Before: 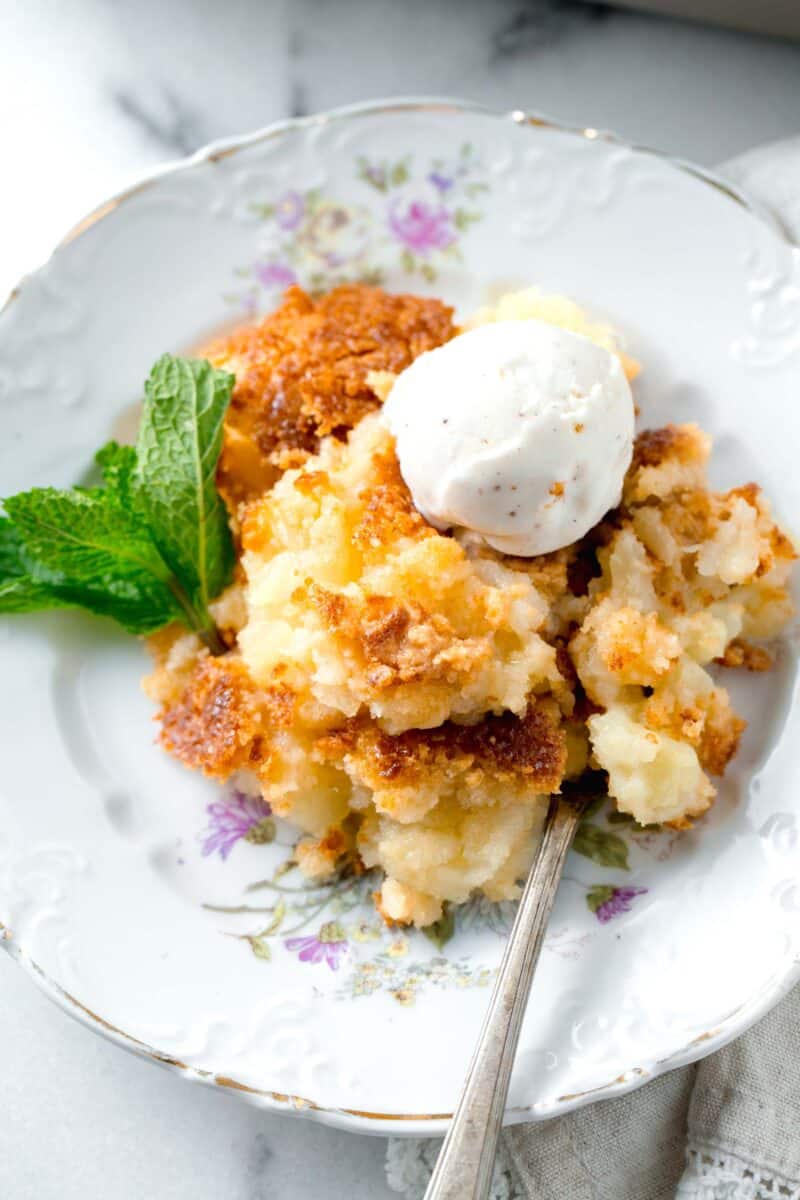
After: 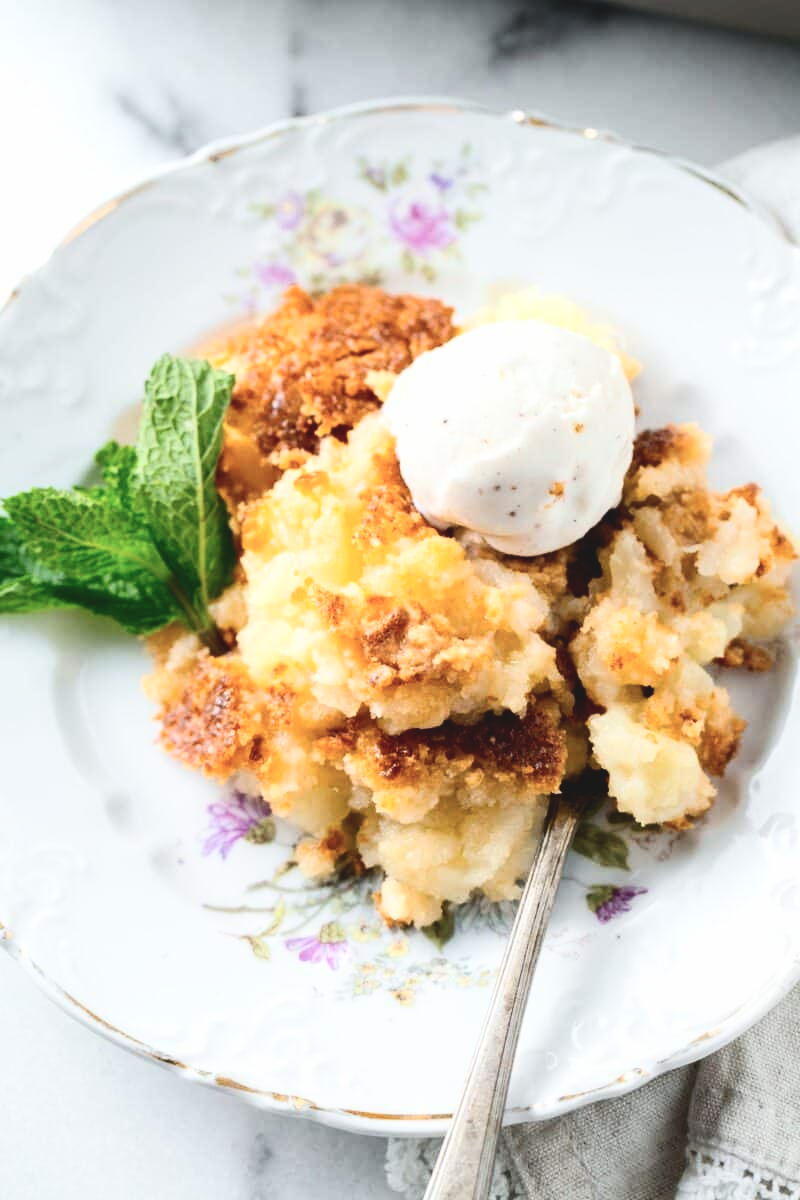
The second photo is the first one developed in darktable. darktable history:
exposure: black level correction -0.023, exposure -0.03 EV, compensate highlight preservation false
contrast brightness saturation: contrast 0.294
